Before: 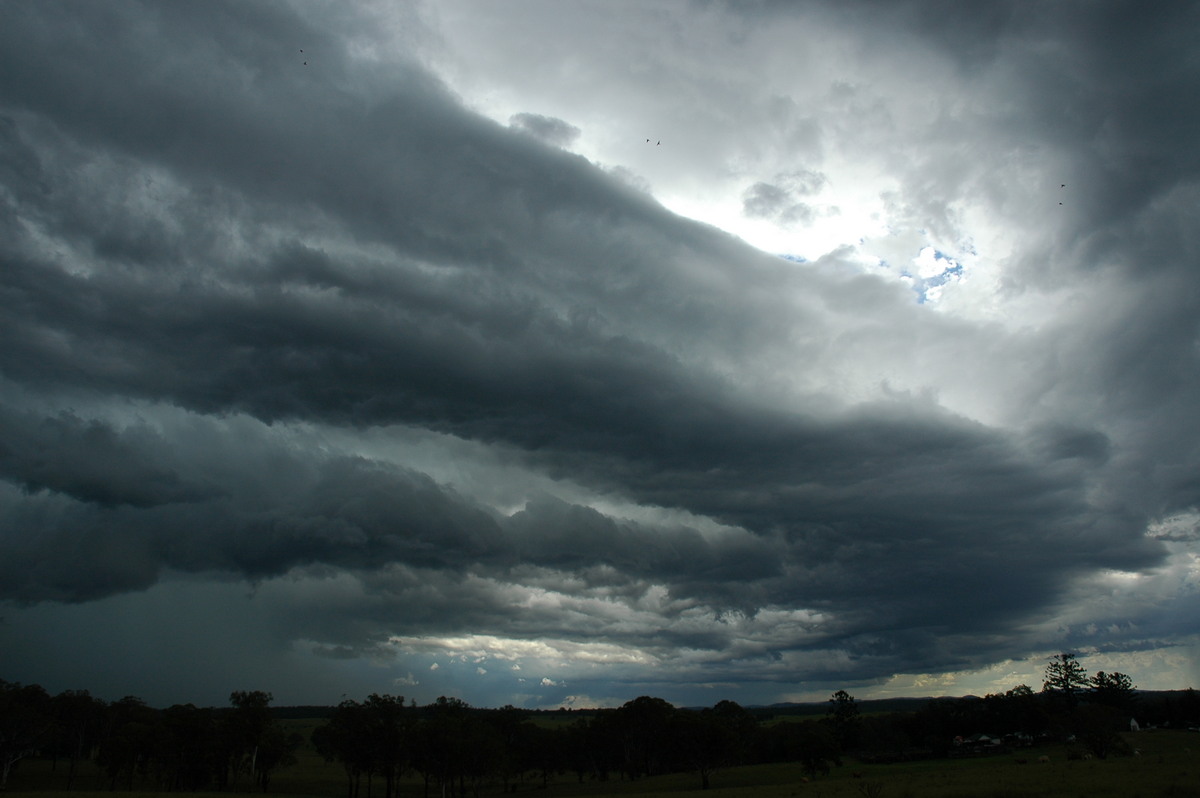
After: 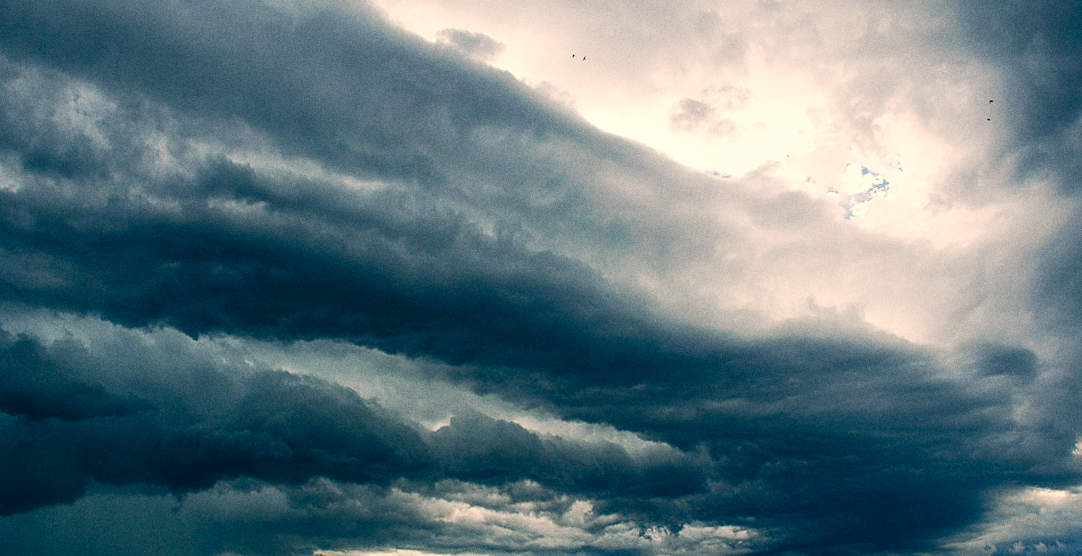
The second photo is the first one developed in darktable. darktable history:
local contrast: on, module defaults
grain: coarseness 22.88 ISO
color correction: highlights a* 10.32, highlights b* 14.66, shadows a* -9.59, shadows b* -15.02
base curve: curves: ch0 [(0, 0) (0.032, 0.025) (0.121, 0.166) (0.206, 0.329) (0.605, 0.79) (1, 1)], preserve colors none
rotate and perspective: rotation 0.192°, lens shift (horizontal) -0.015, crop left 0.005, crop right 0.996, crop top 0.006, crop bottom 0.99
white balance: emerald 1
sharpen: on, module defaults
crop: left 5.596%, top 10.314%, right 3.534%, bottom 19.395%
